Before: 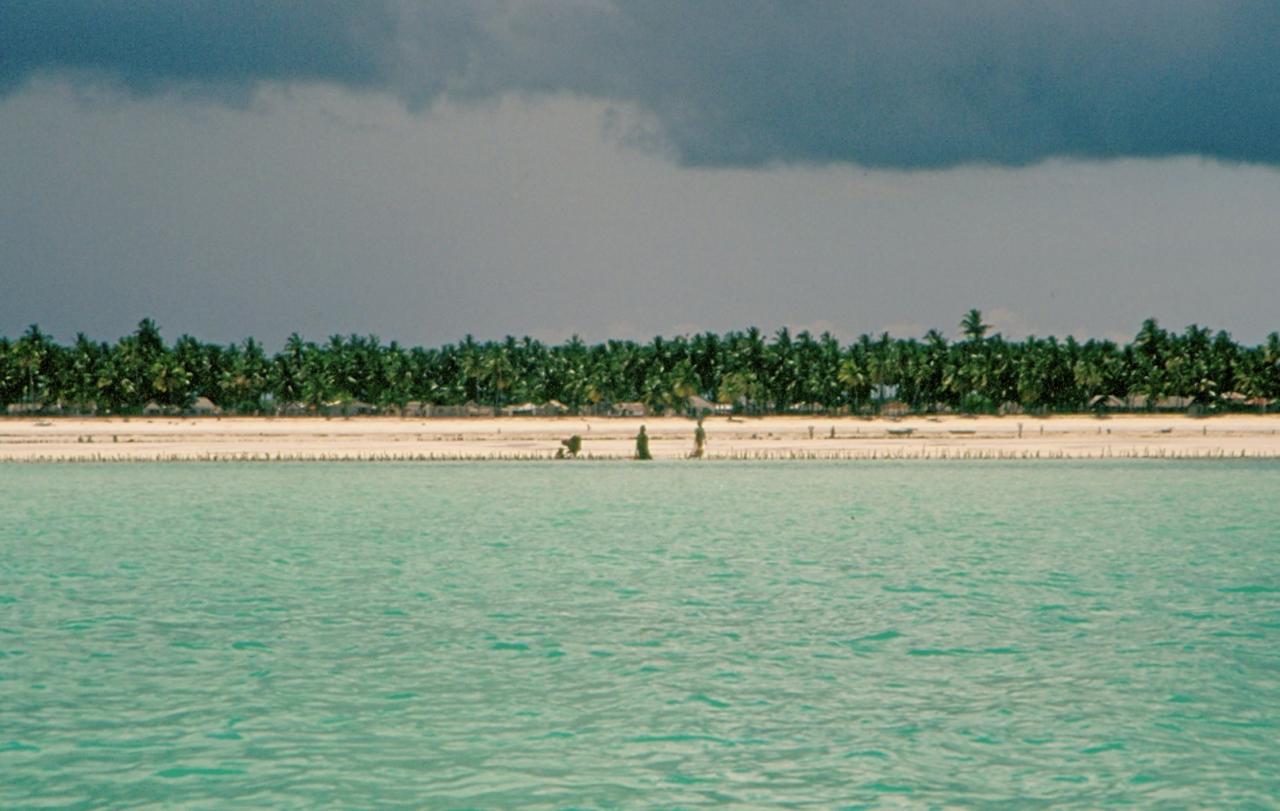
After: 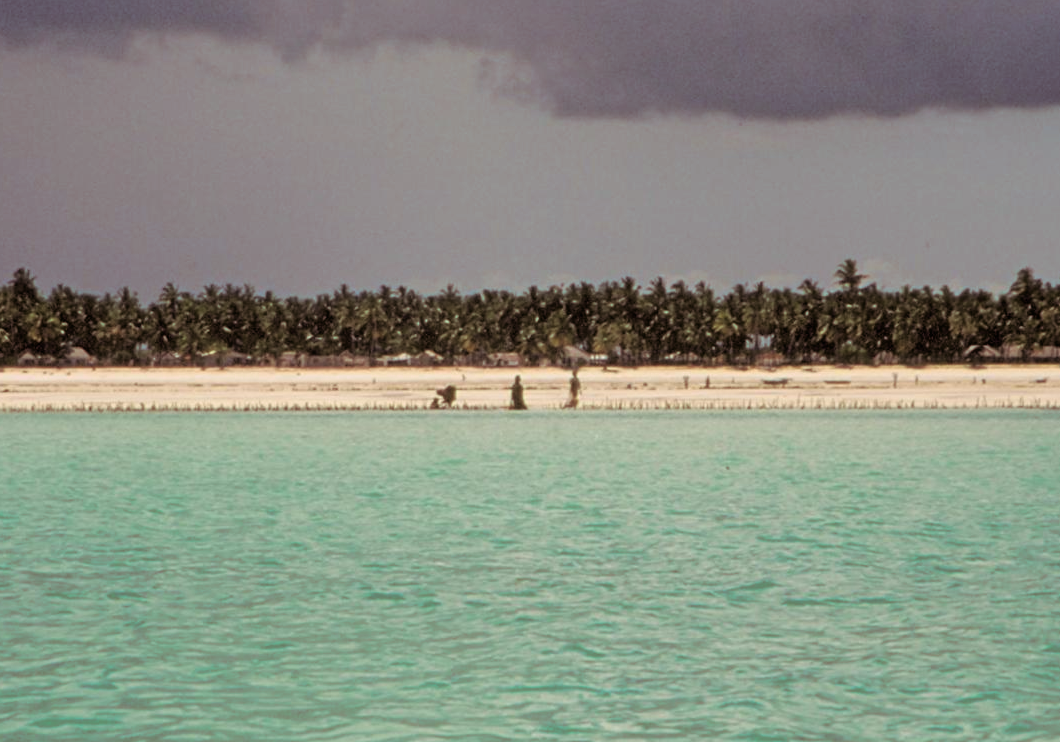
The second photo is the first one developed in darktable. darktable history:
crop: left 9.807%, top 6.259%, right 7.334%, bottom 2.177%
split-toning: highlights › hue 298.8°, highlights › saturation 0.73, compress 41.76%
